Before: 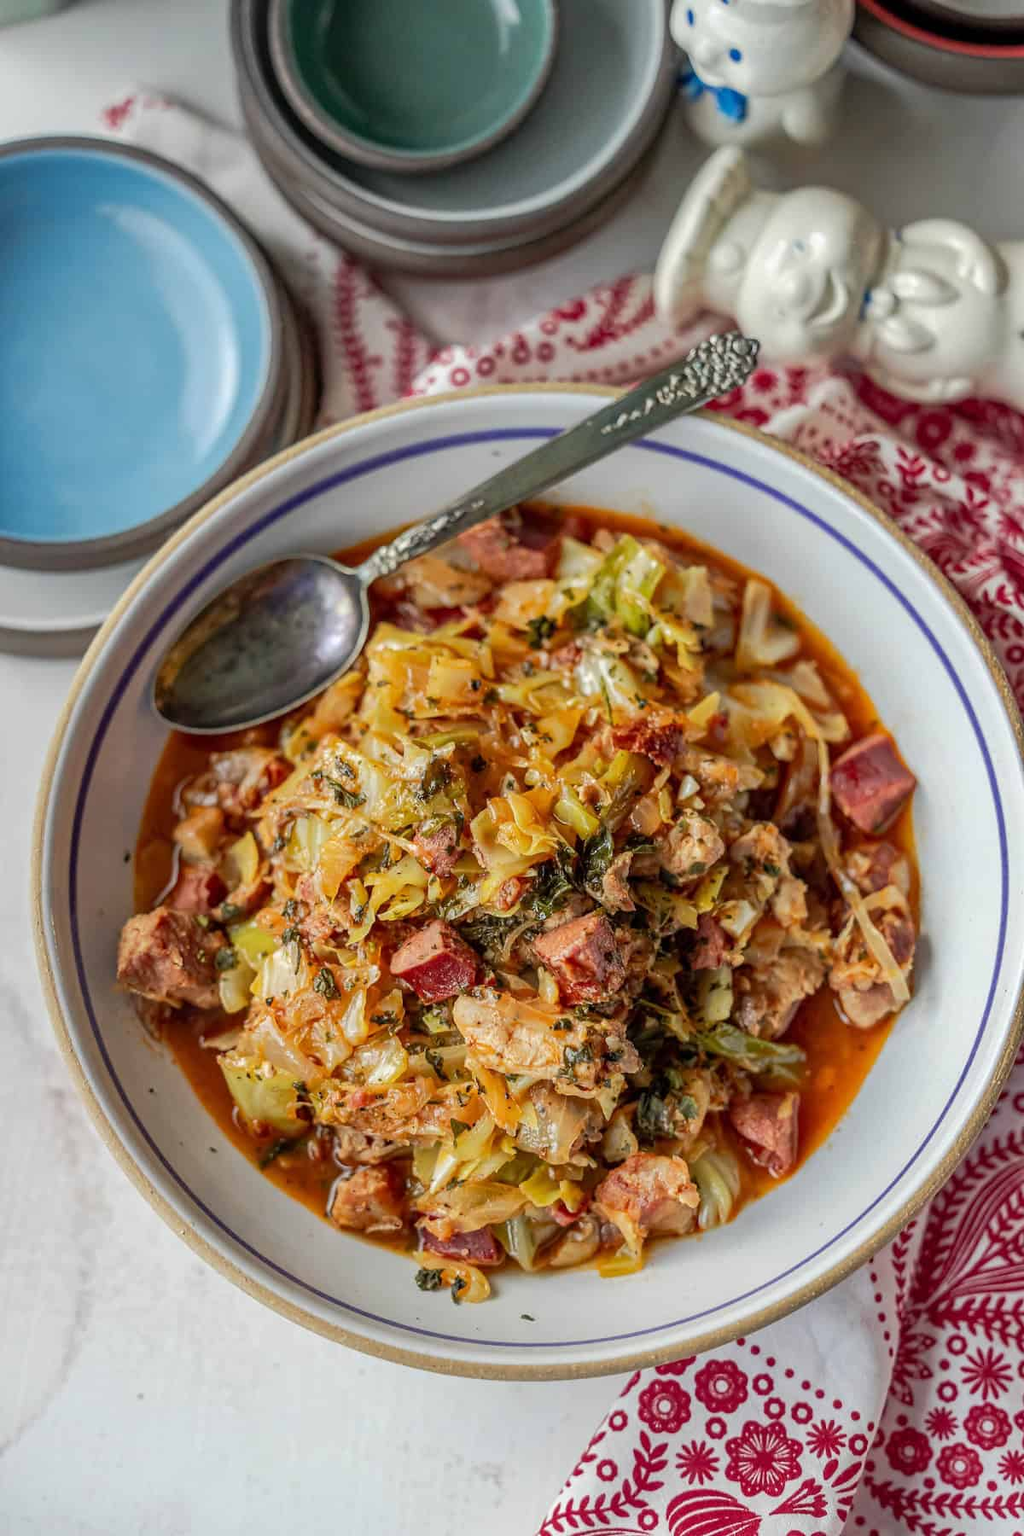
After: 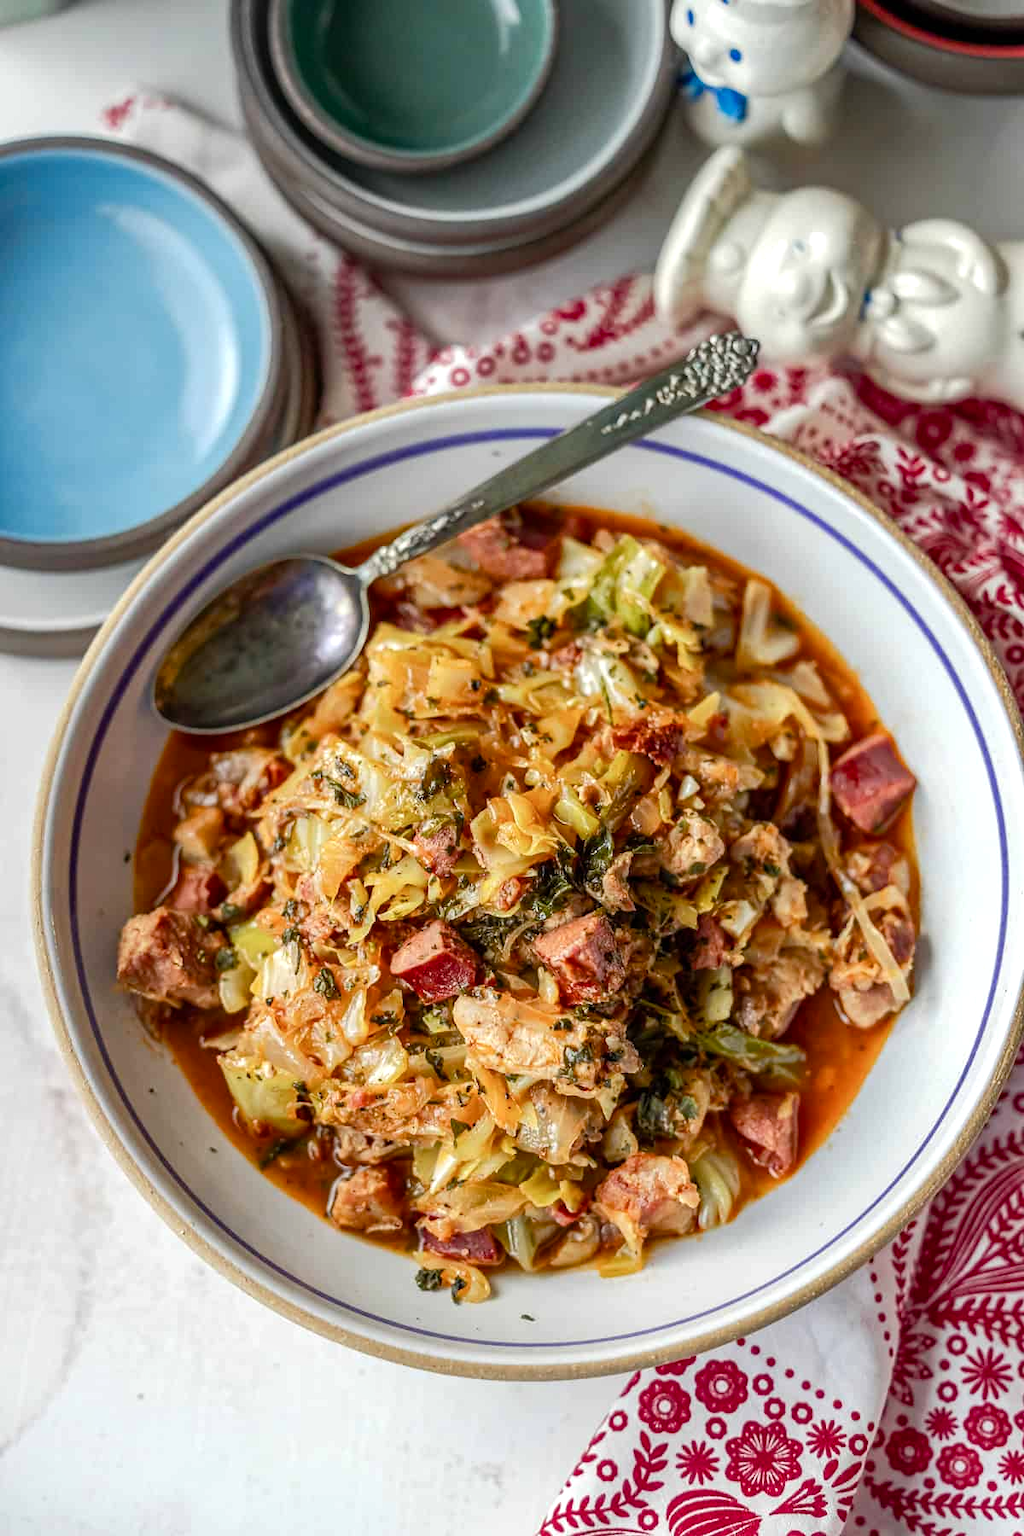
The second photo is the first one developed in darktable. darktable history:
color balance rgb: linear chroma grading › global chroma 8.845%, perceptual saturation grading › global saturation 0.711%, perceptual saturation grading › highlights -19.831%, perceptual saturation grading › shadows 19.956%
tone equalizer: -8 EV -0.379 EV, -7 EV -0.384 EV, -6 EV -0.33 EV, -5 EV -0.193 EV, -3 EV 0.21 EV, -2 EV 0.307 EV, -1 EV 0.398 EV, +0 EV 0.447 EV, edges refinement/feathering 500, mask exposure compensation -1.57 EV, preserve details guided filter
